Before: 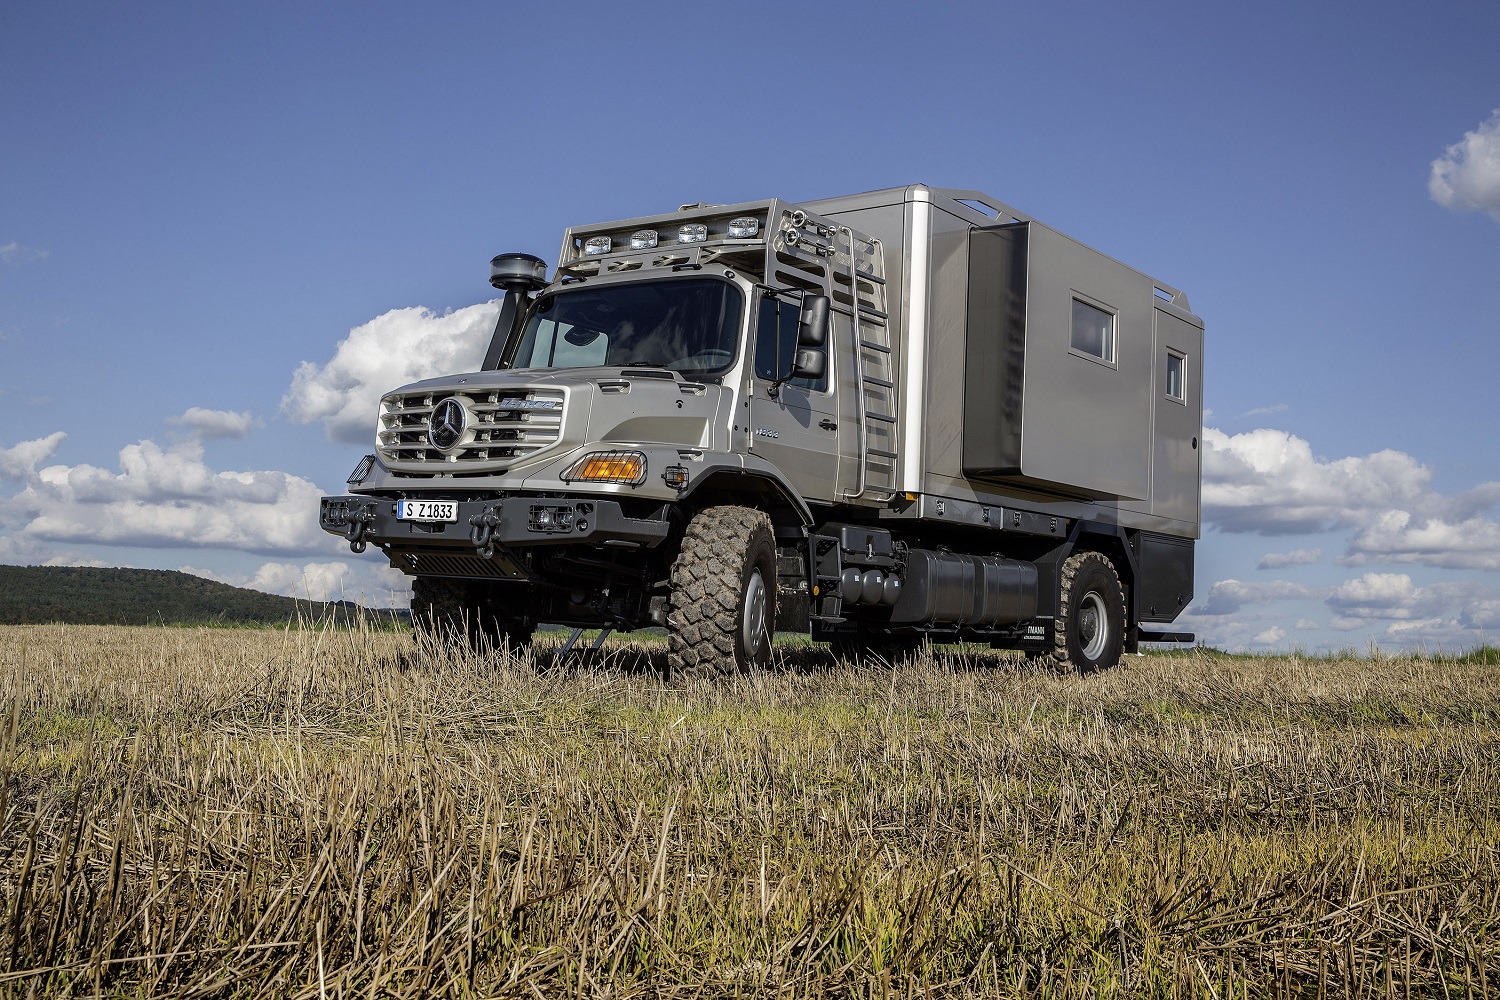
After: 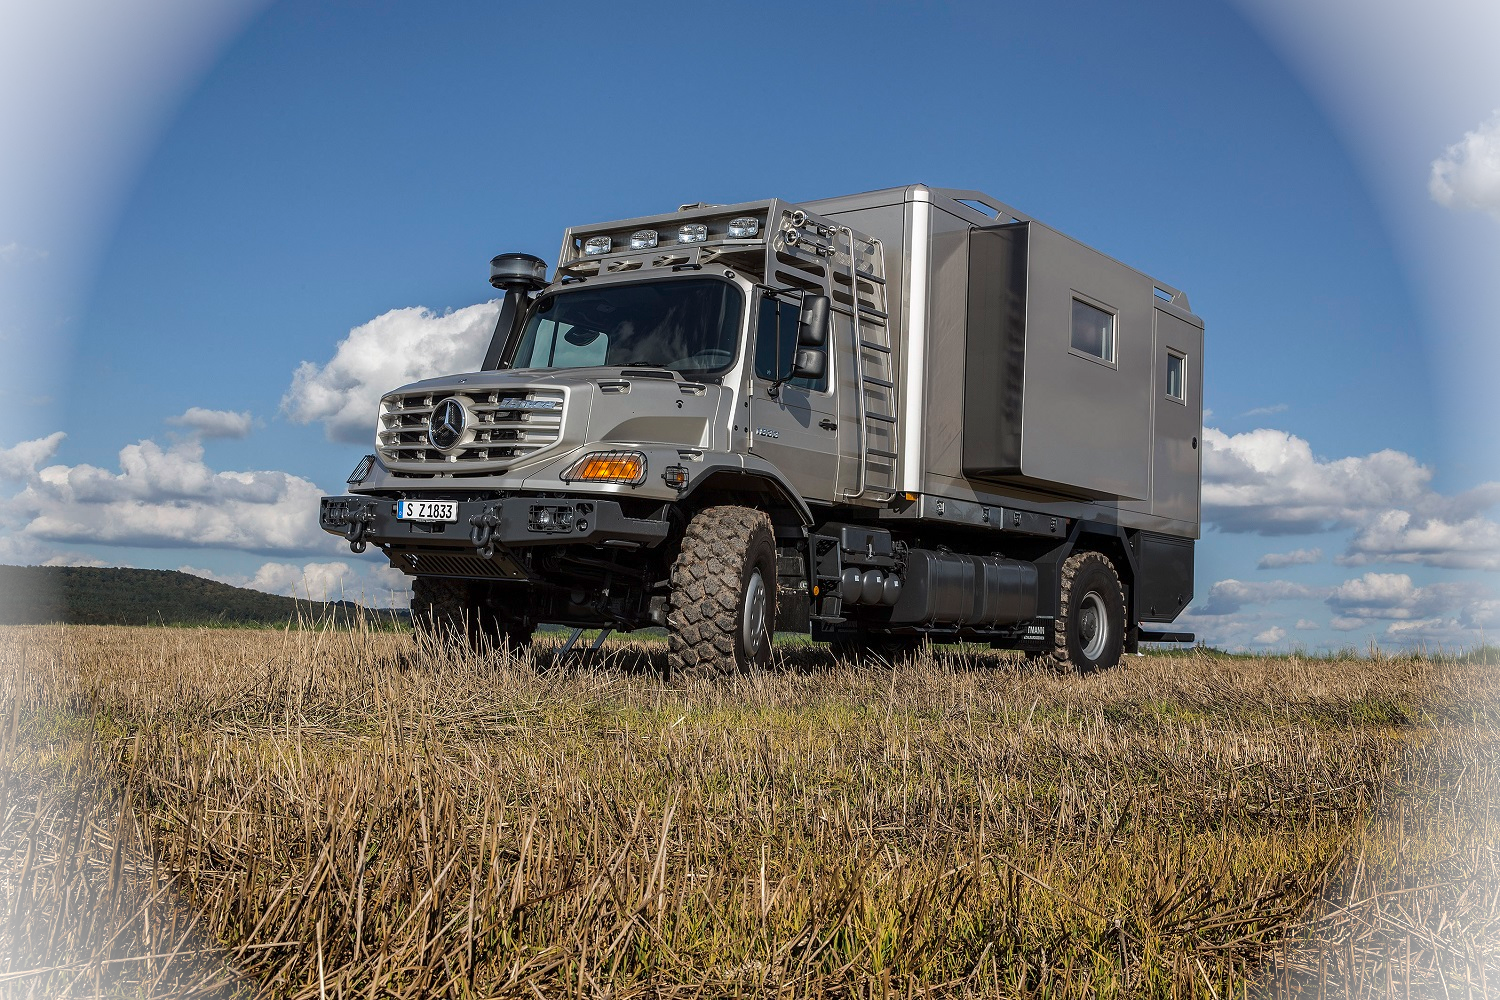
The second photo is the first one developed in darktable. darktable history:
vignetting: fall-off start 91.51%, brightness 0.993, saturation -0.494, unbound false
